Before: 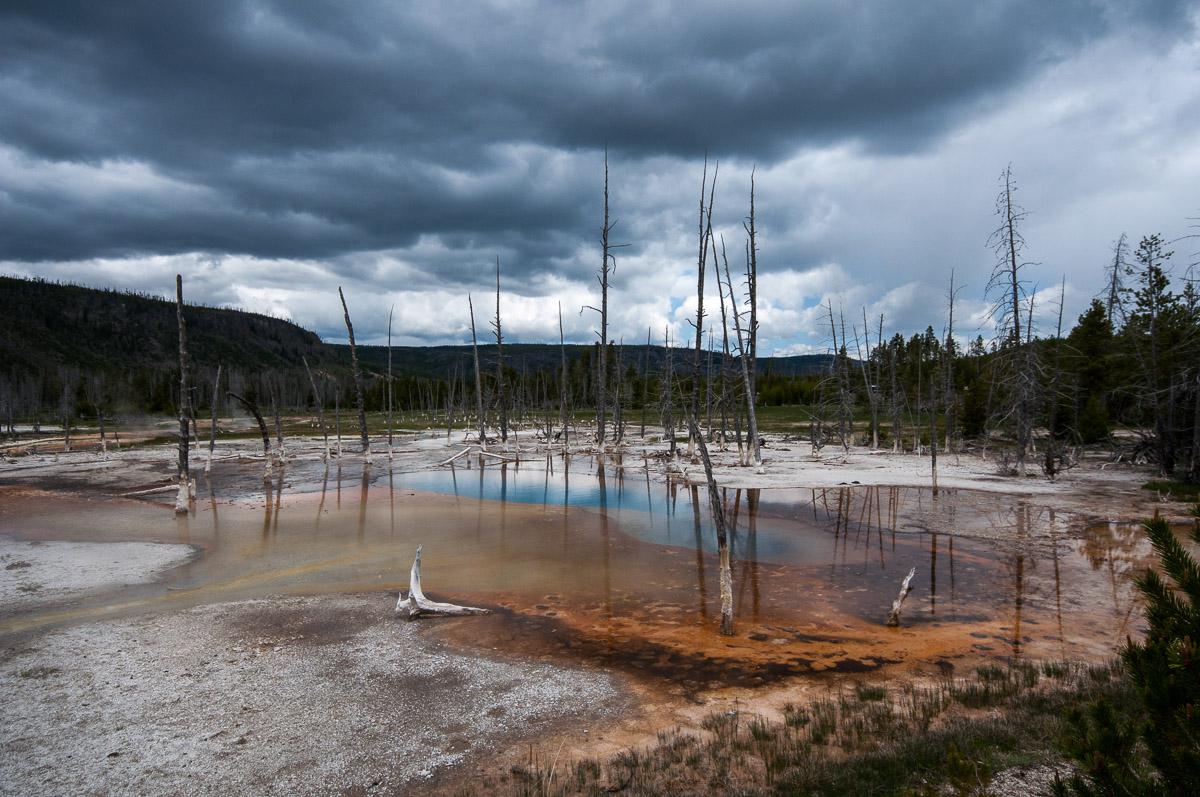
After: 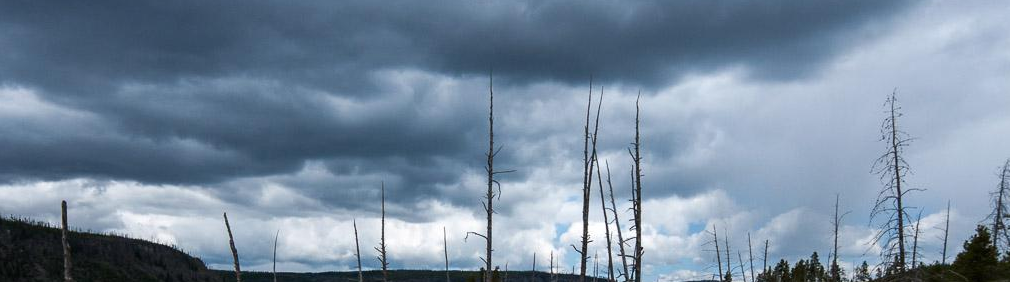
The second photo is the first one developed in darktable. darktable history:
crop and rotate: left 9.633%, top 9.391%, right 6.124%, bottom 55.194%
